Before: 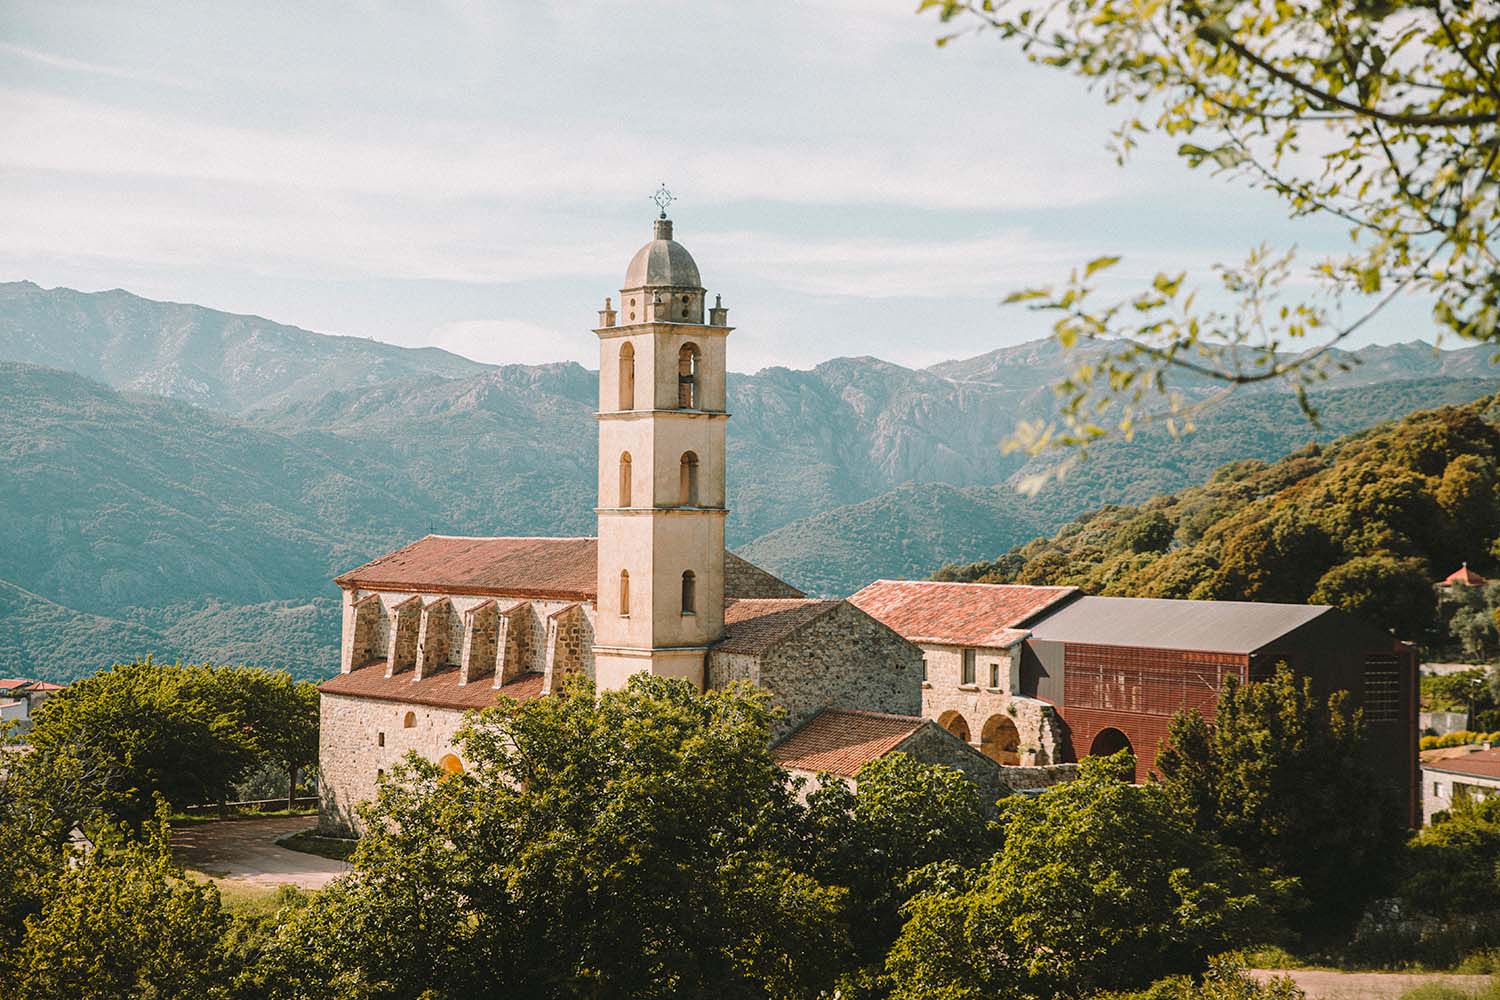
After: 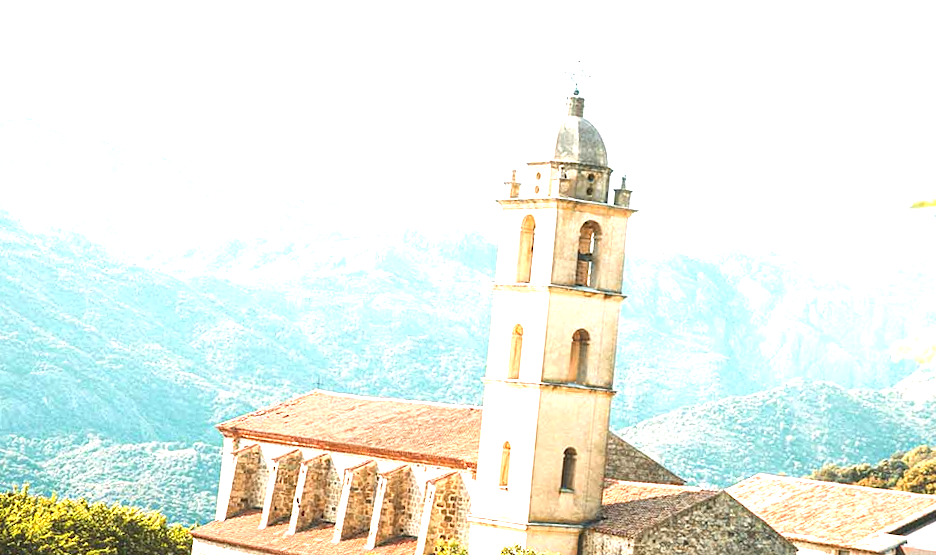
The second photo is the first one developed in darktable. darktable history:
exposure: black level correction 0, exposure 1.7 EV, compensate exposure bias true, compensate highlight preservation false
crop and rotate: angle -4.99°, left 2.122%, top 6.945%, right 27.566%, bottom 30.519%
